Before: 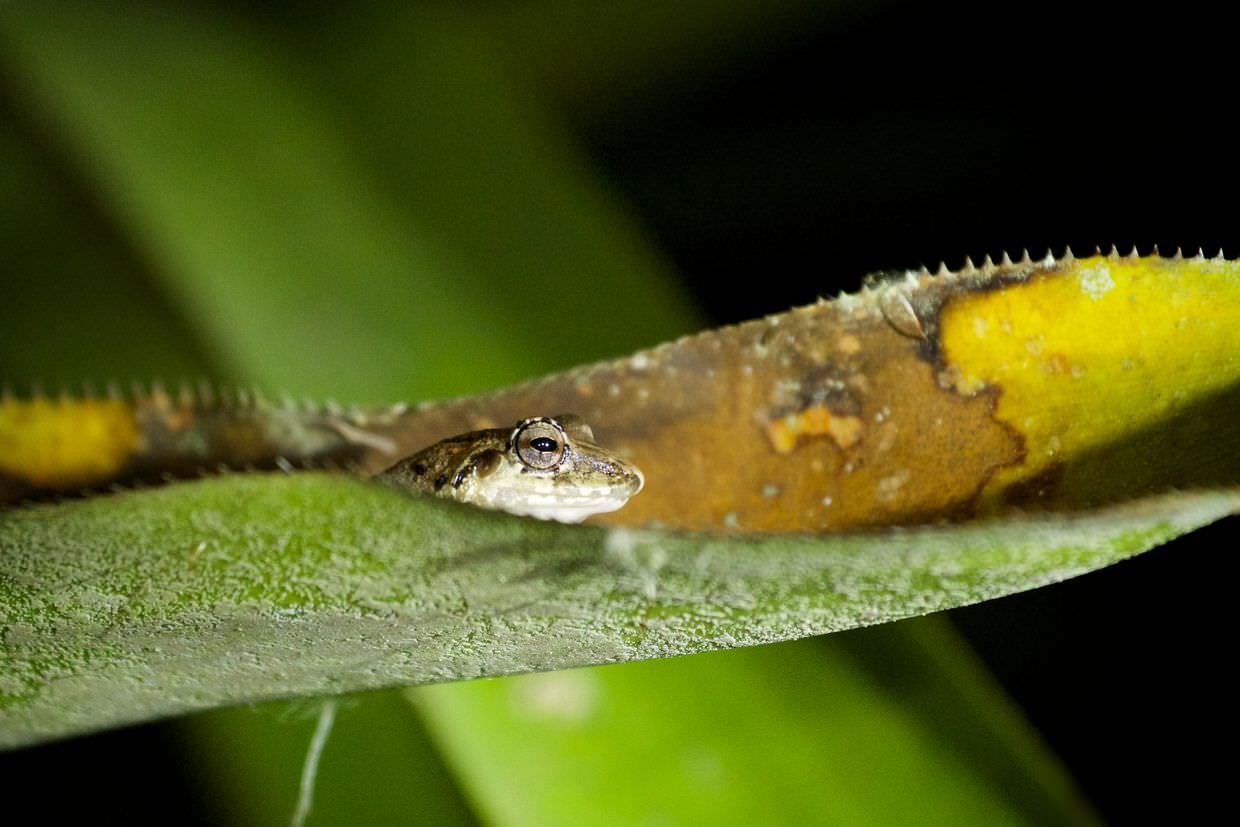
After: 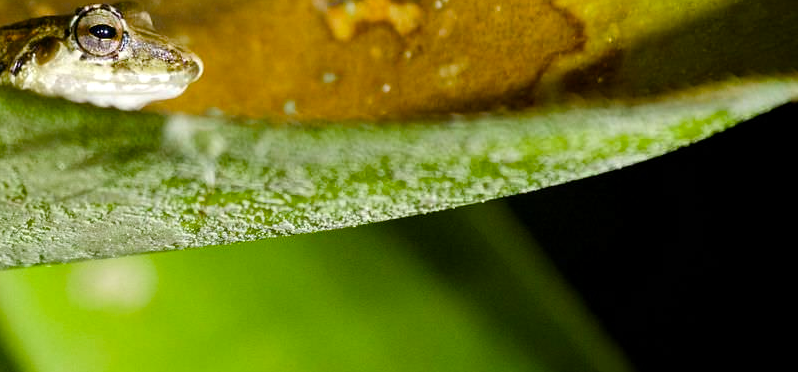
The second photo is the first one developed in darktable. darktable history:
color balance rgb: perceptual saturation grading › global saturation 24.137%, perceptual saturation grading › highlights -24.344%, perceptual saturation grading › mid-tones 24.315%, perceptual saturation grading › shadows 39.311%, global vibrance 11.624%, contrast 4.821%
crop and rotate: left 35.604%, top 50.029%, bottom 4.882%
tone equalizer: edges refinement/feathering 500, mask exposure compensation -1.57 EV, preserve details no
